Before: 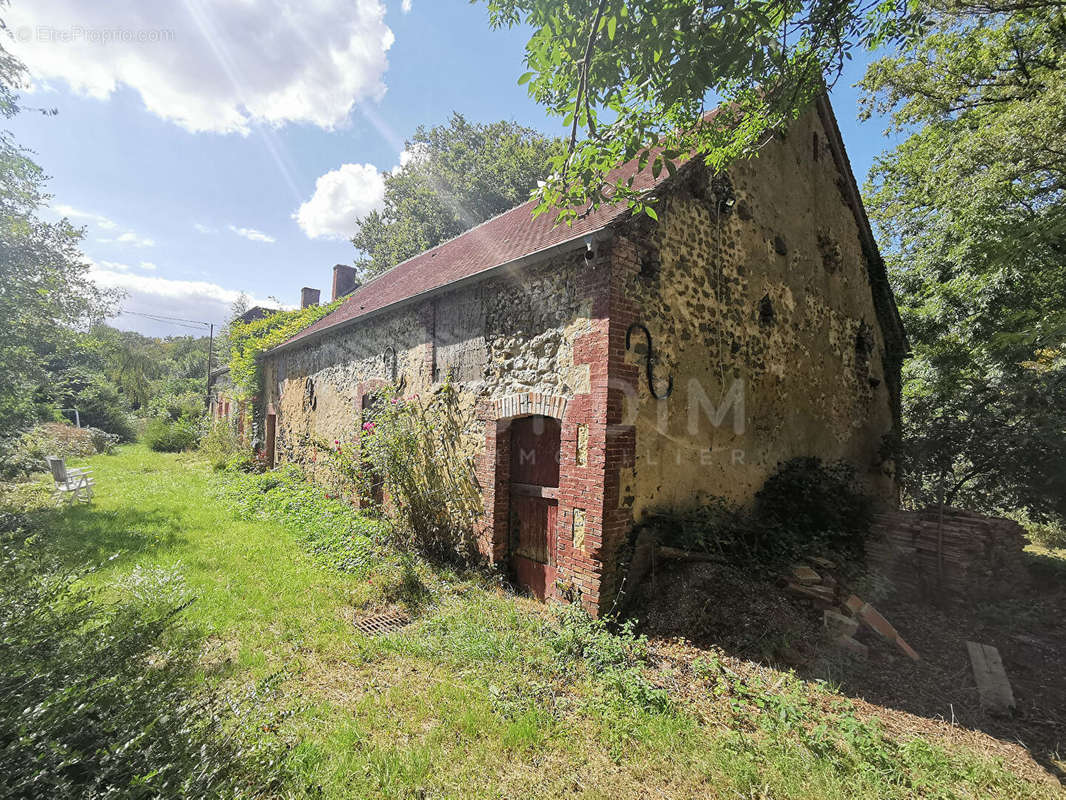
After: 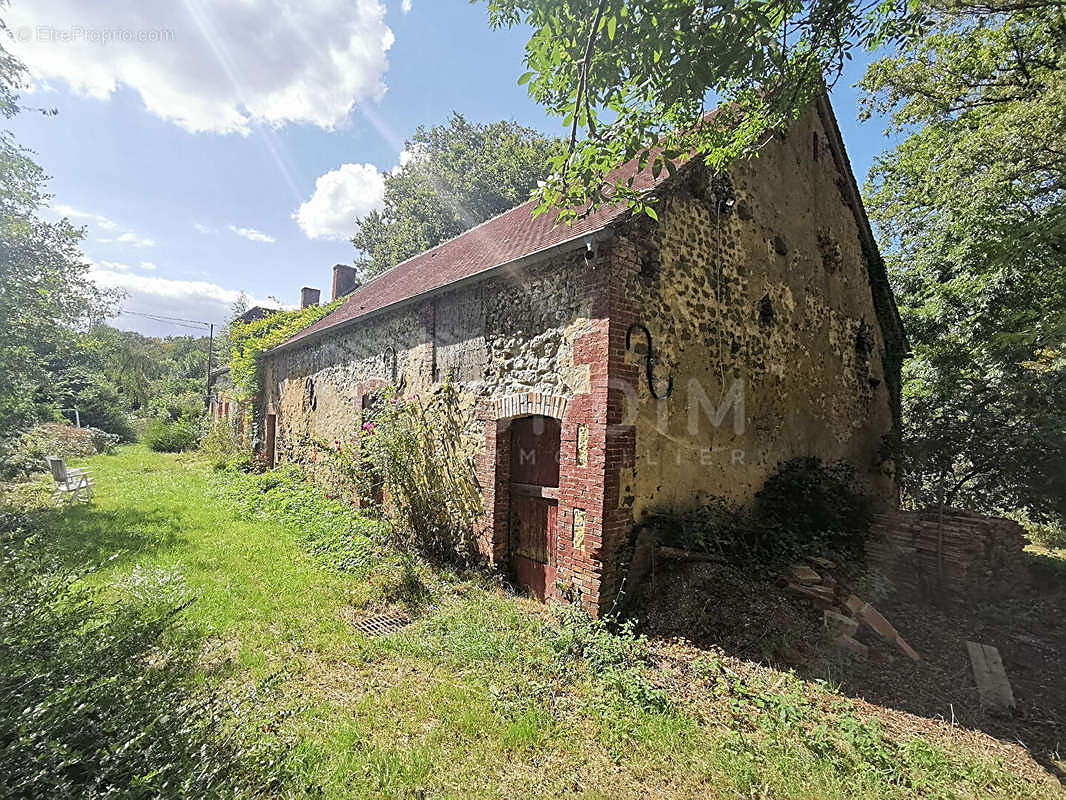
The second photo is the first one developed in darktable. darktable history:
levels: mode automatic, black 0.05%
sharpen: on, module defaults
